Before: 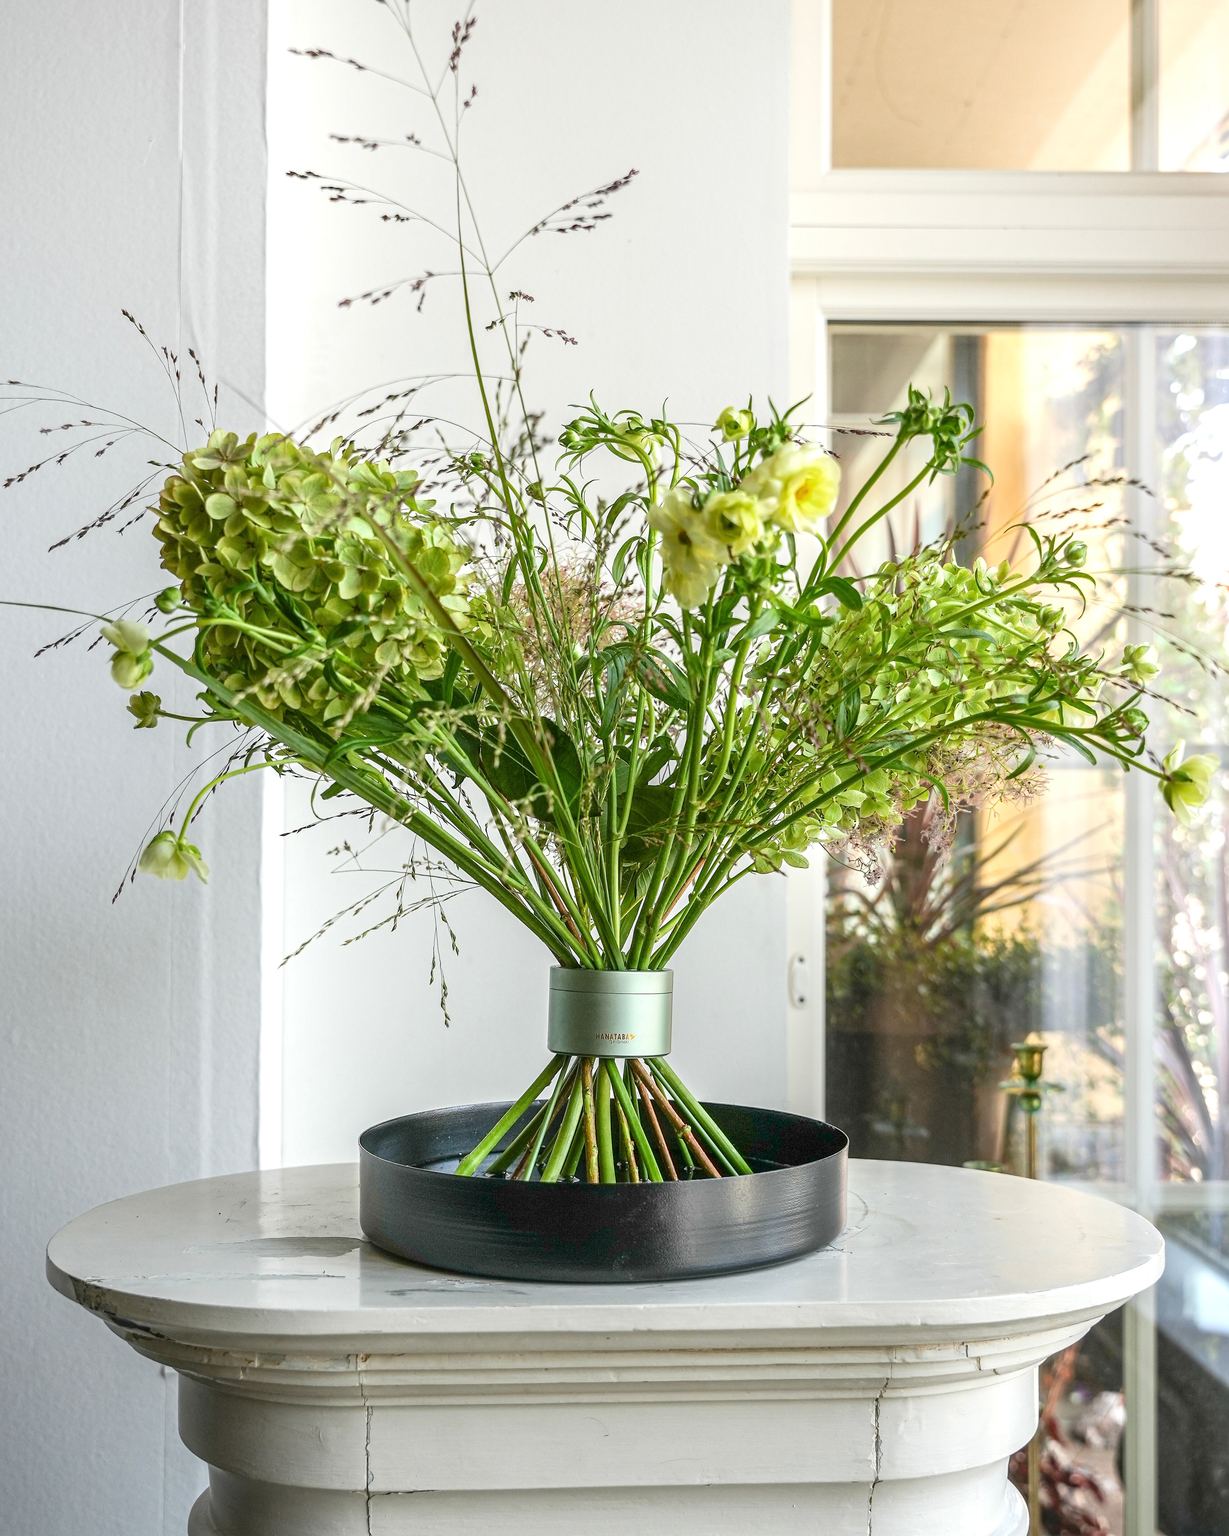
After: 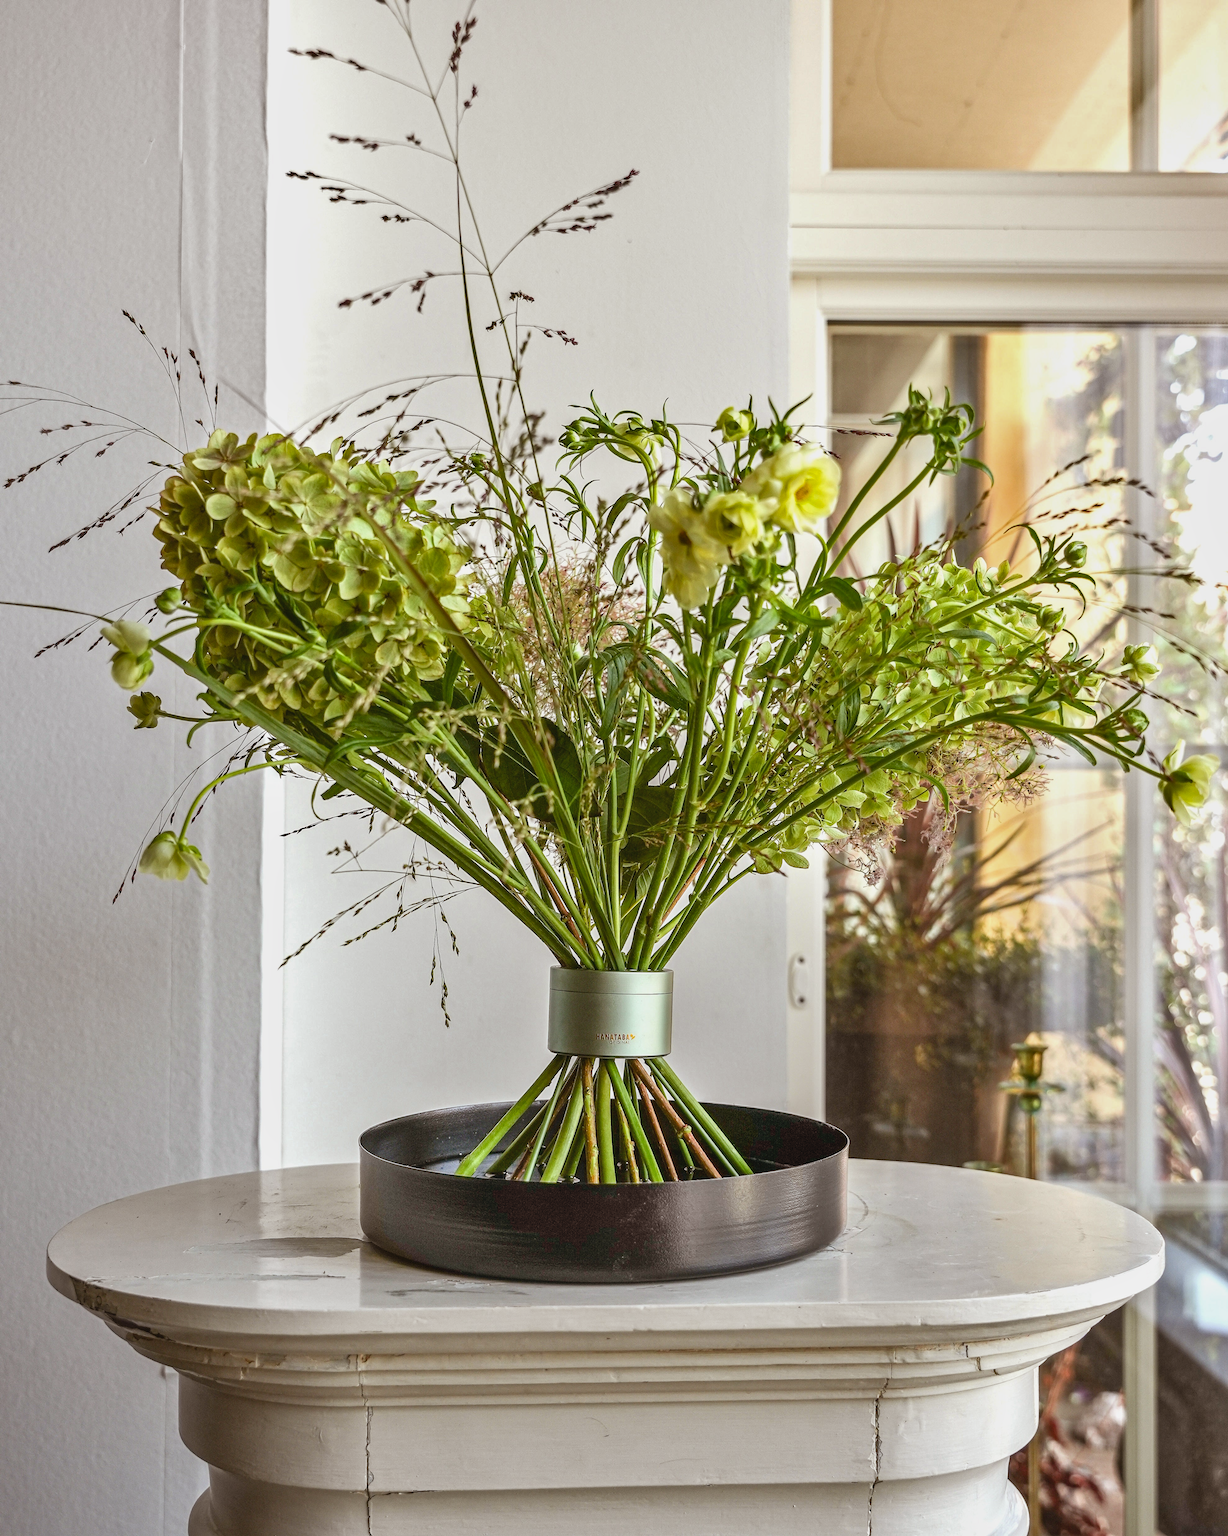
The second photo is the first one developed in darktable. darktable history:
contrast brightness saturation: contrast -0.08, brightness -0.04, saturation -0.11
shadows and highlights: low approximation 0.01, soften with gaussian
rgb levels: mode RGB, independent channels, levels [[0, 0.5, 1], [0, 0.521, 1], [0, 0.536, 1]]
